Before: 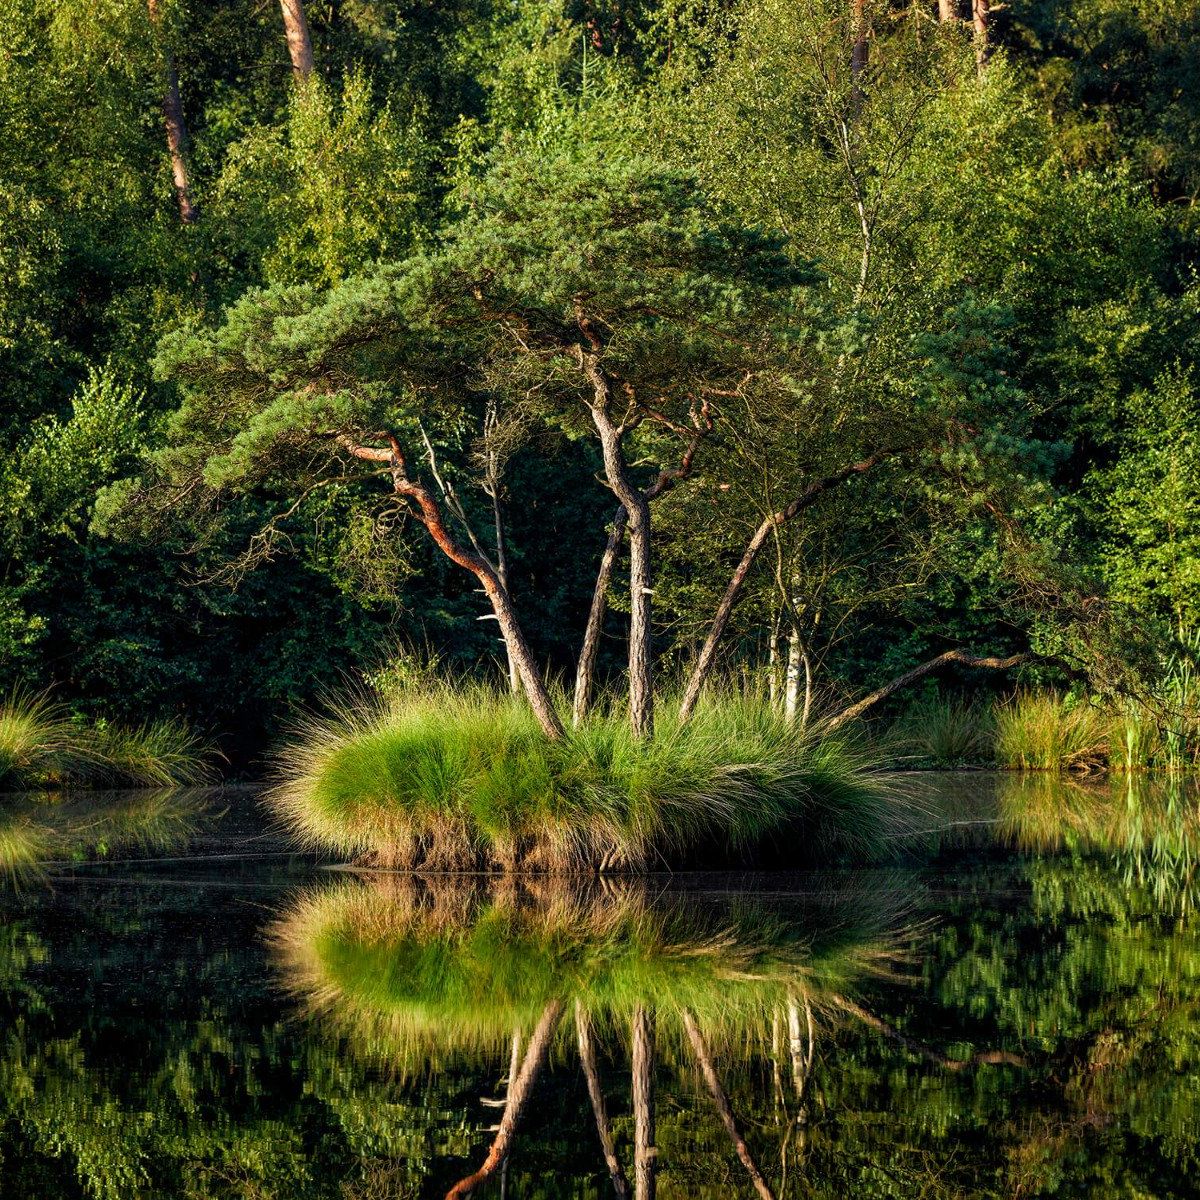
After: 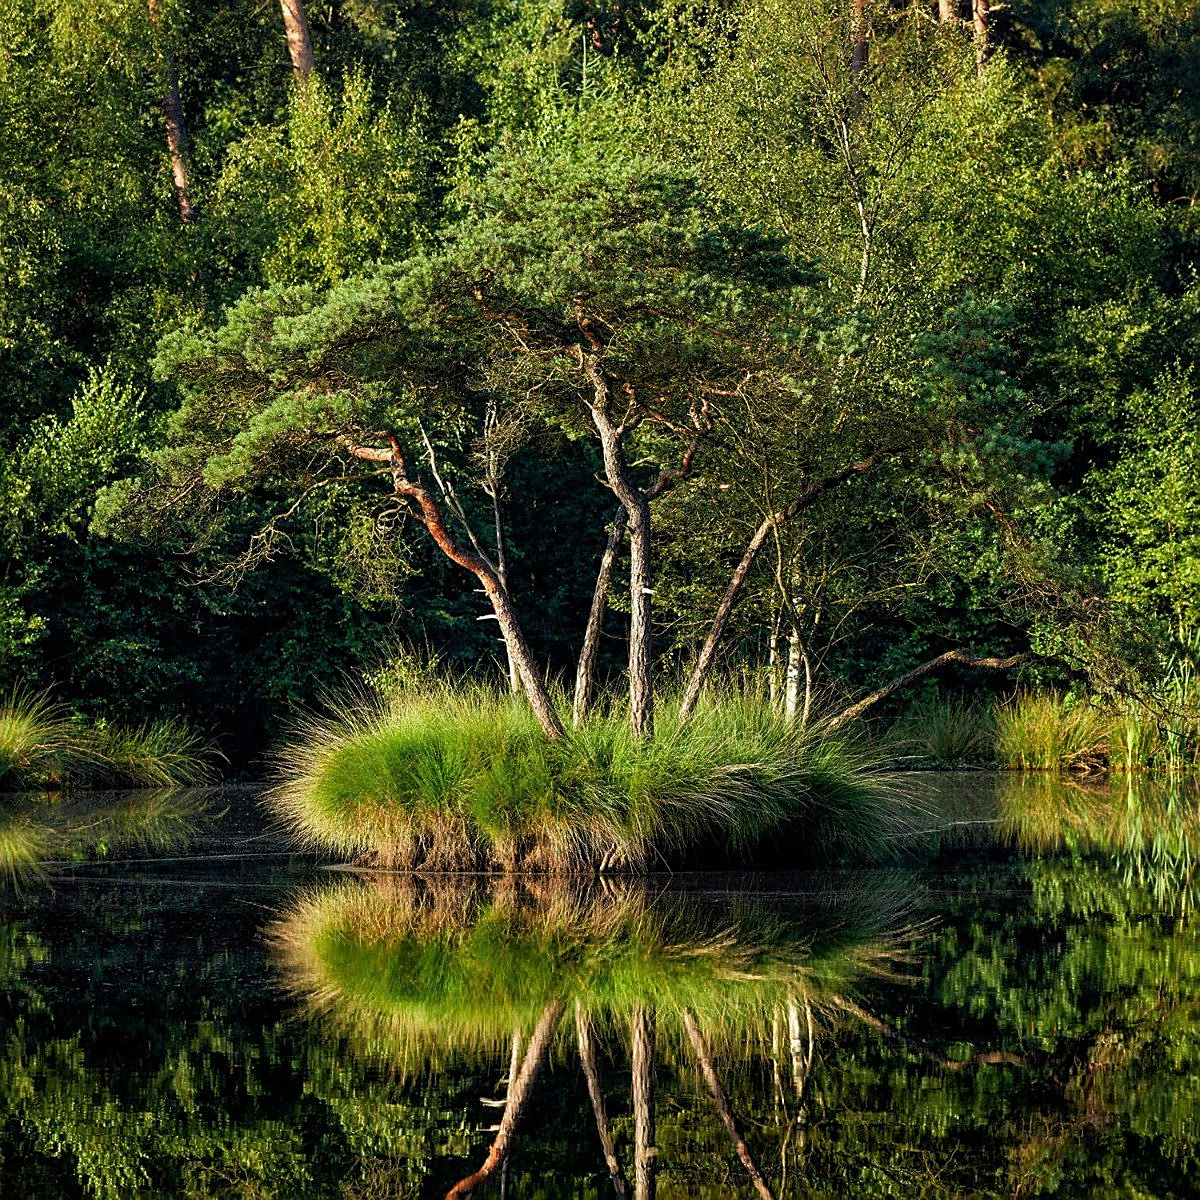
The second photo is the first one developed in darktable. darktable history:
sharpen: on, module defaults
white balance: red 0.978, blue 0.999
